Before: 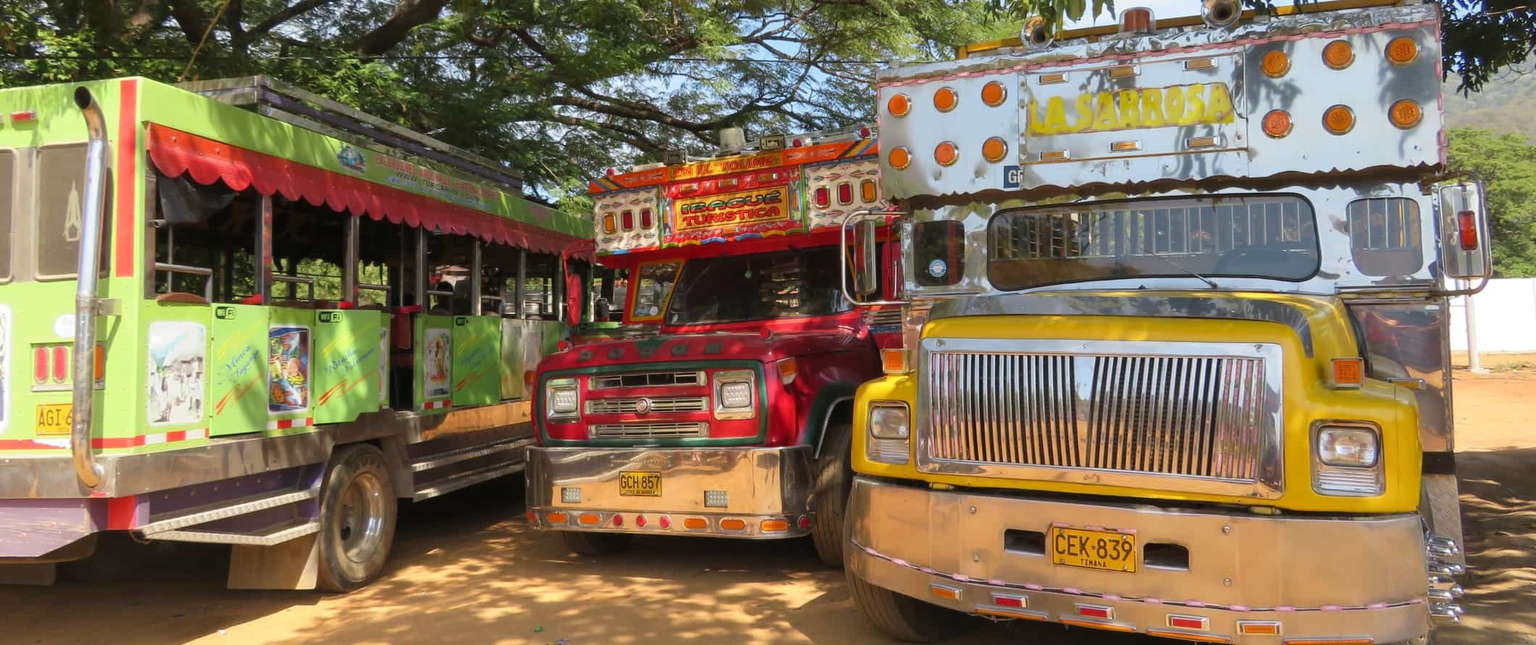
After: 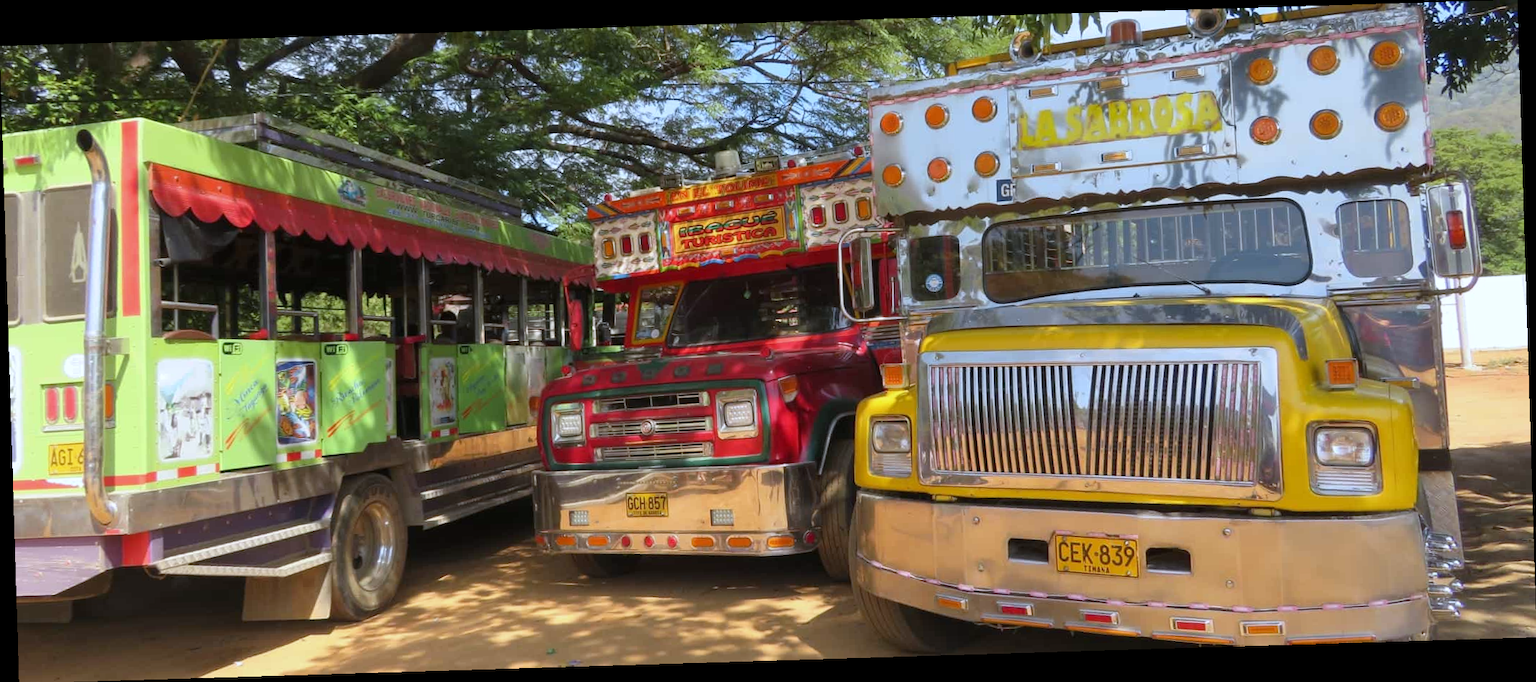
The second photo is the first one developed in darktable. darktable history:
white balance: red 0.954, blue 1.079
rotate and perspective: rotation -1.75°, automatic cropping off
